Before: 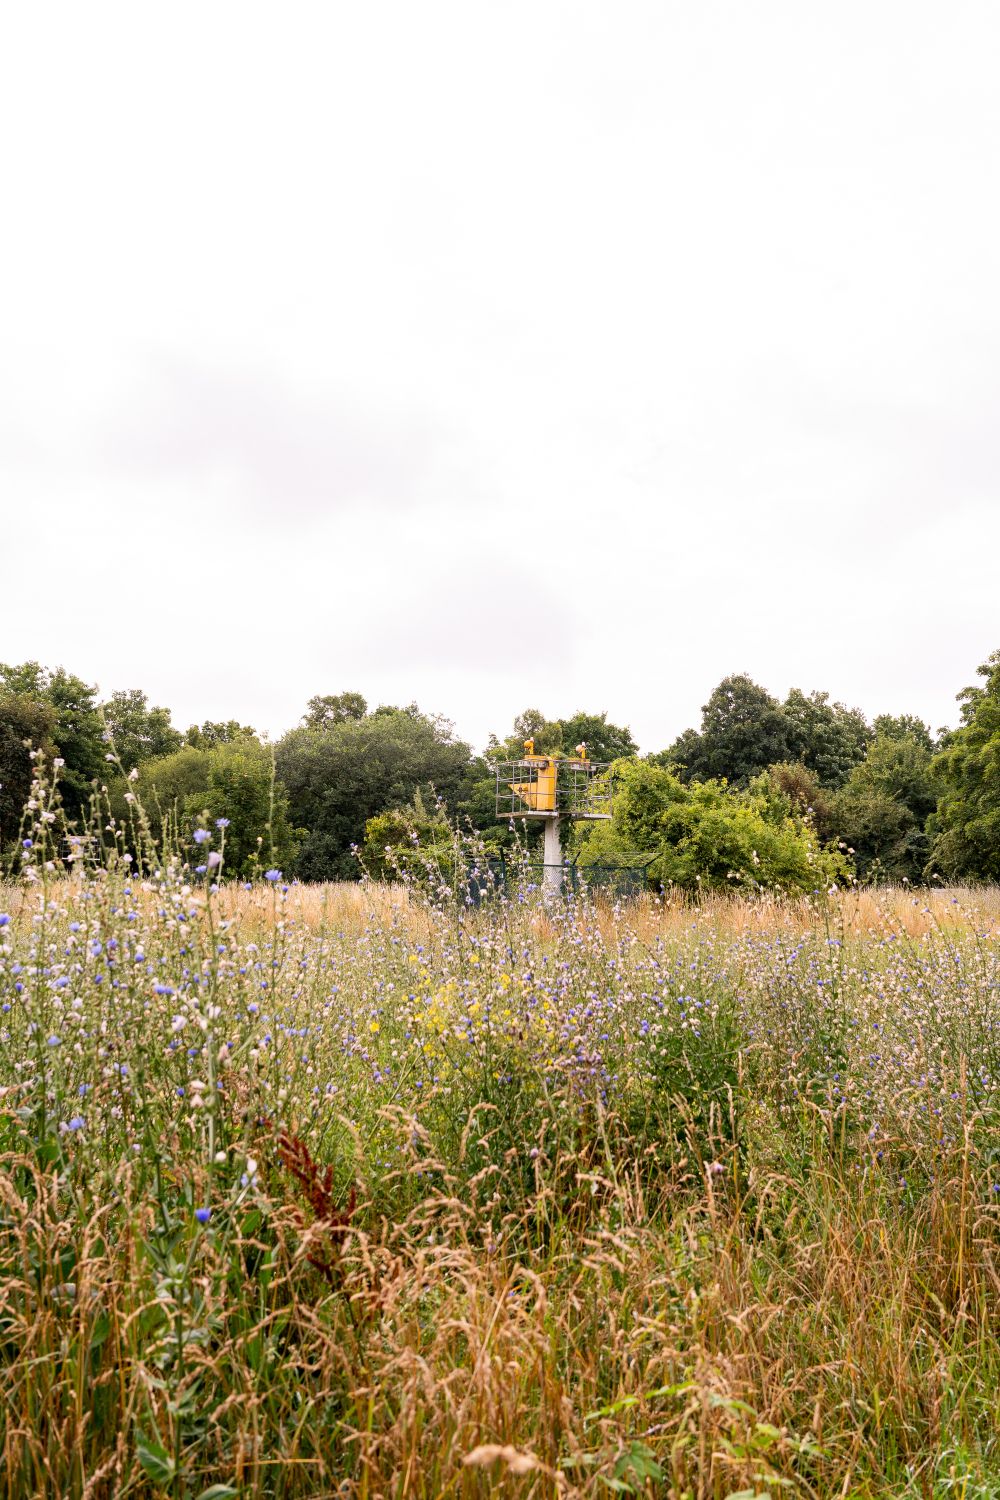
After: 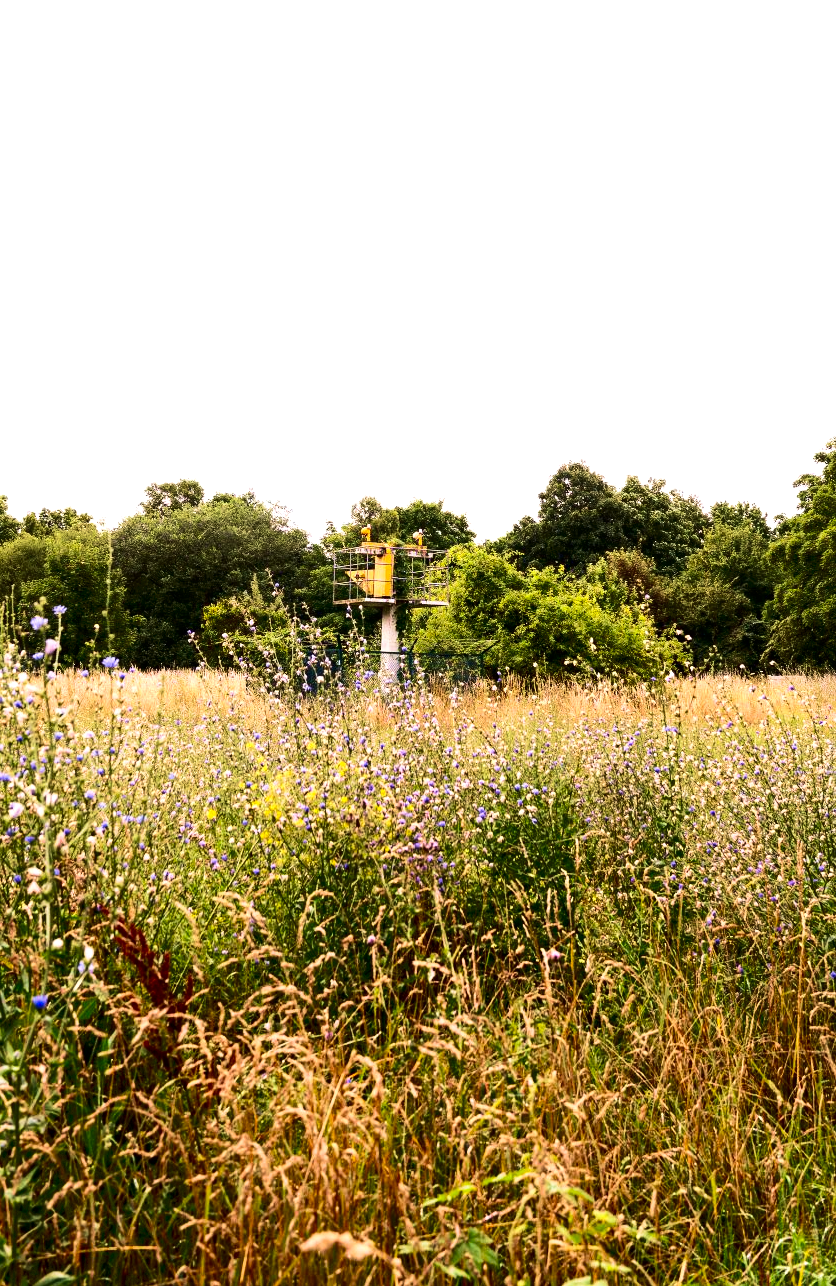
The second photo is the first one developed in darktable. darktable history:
crop: left 16.315%, top 14.246%
velvia: strength 45%
tone equalizer: -8 EV -0.417 EV, -7 EV -0.389 EV, -6 EV -0.333 EV, -5 EV -0.222 EV, -3 EV 0.222 EV, -2 EV 0.333 EV, -1 EV 0.389 EV, +0 EV 0.417 EV, edges refinement/feathering 500, mask exposure compensation -1.57 EV, preserve details no
contrast brightness saturation: contrast 0.21, brightness -0.11, saturation 0.21
